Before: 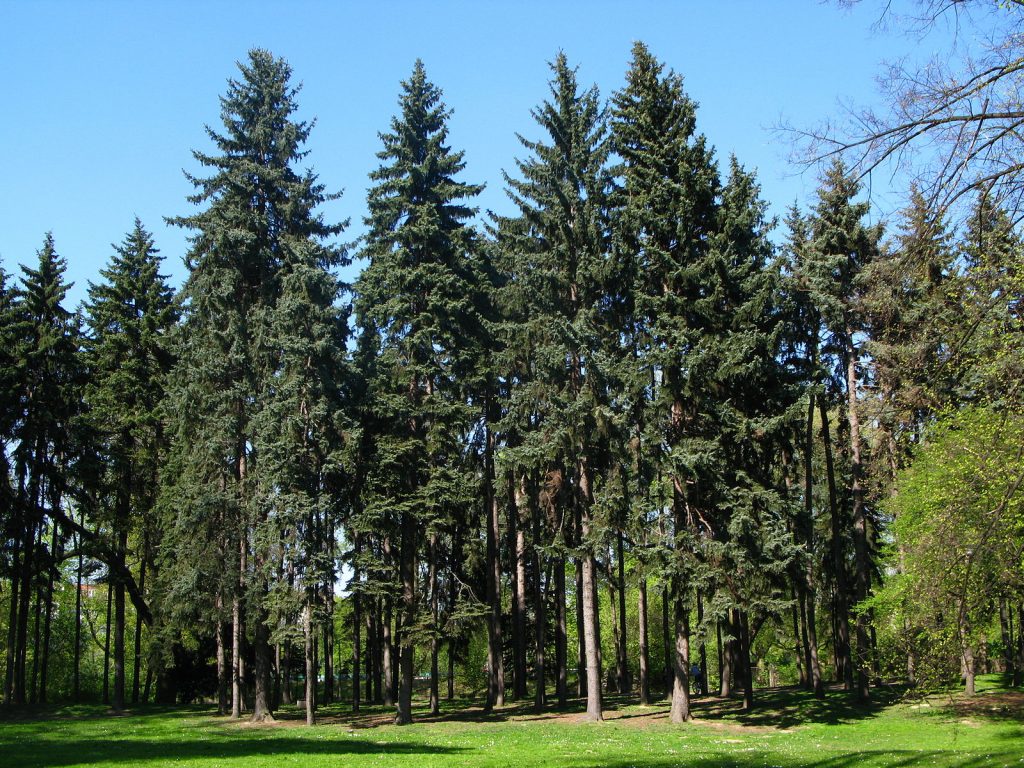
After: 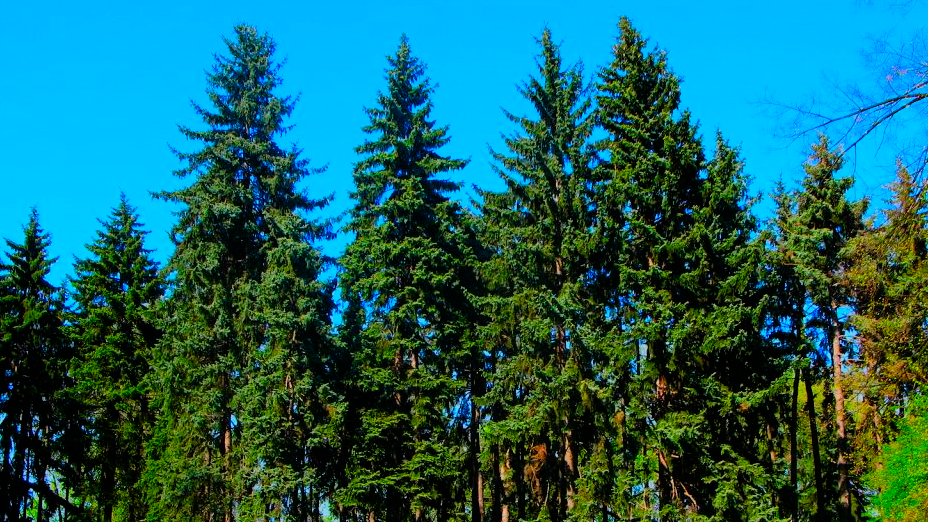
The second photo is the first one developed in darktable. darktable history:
color correction: saturation 3
crop: left 1.509%, top 3.452%, right 7.696%, bottom 28.452%
filmic rgb: black relative exposure -7.15 EV, white relative exposure 5.36 EV, hardness 3.02, color science v6 (2022)
